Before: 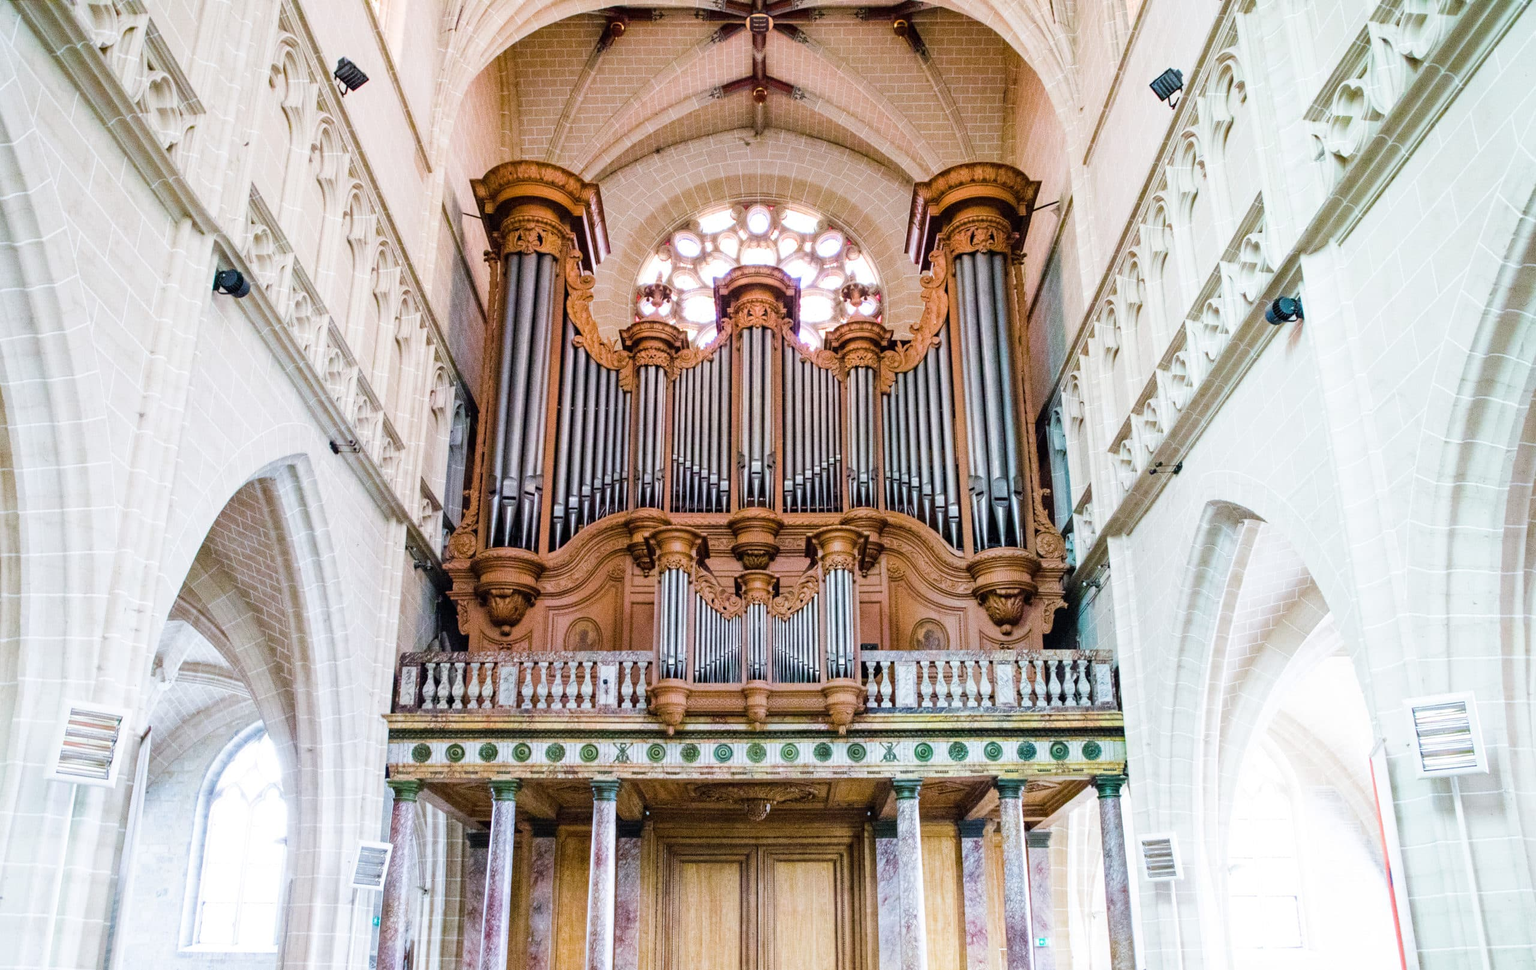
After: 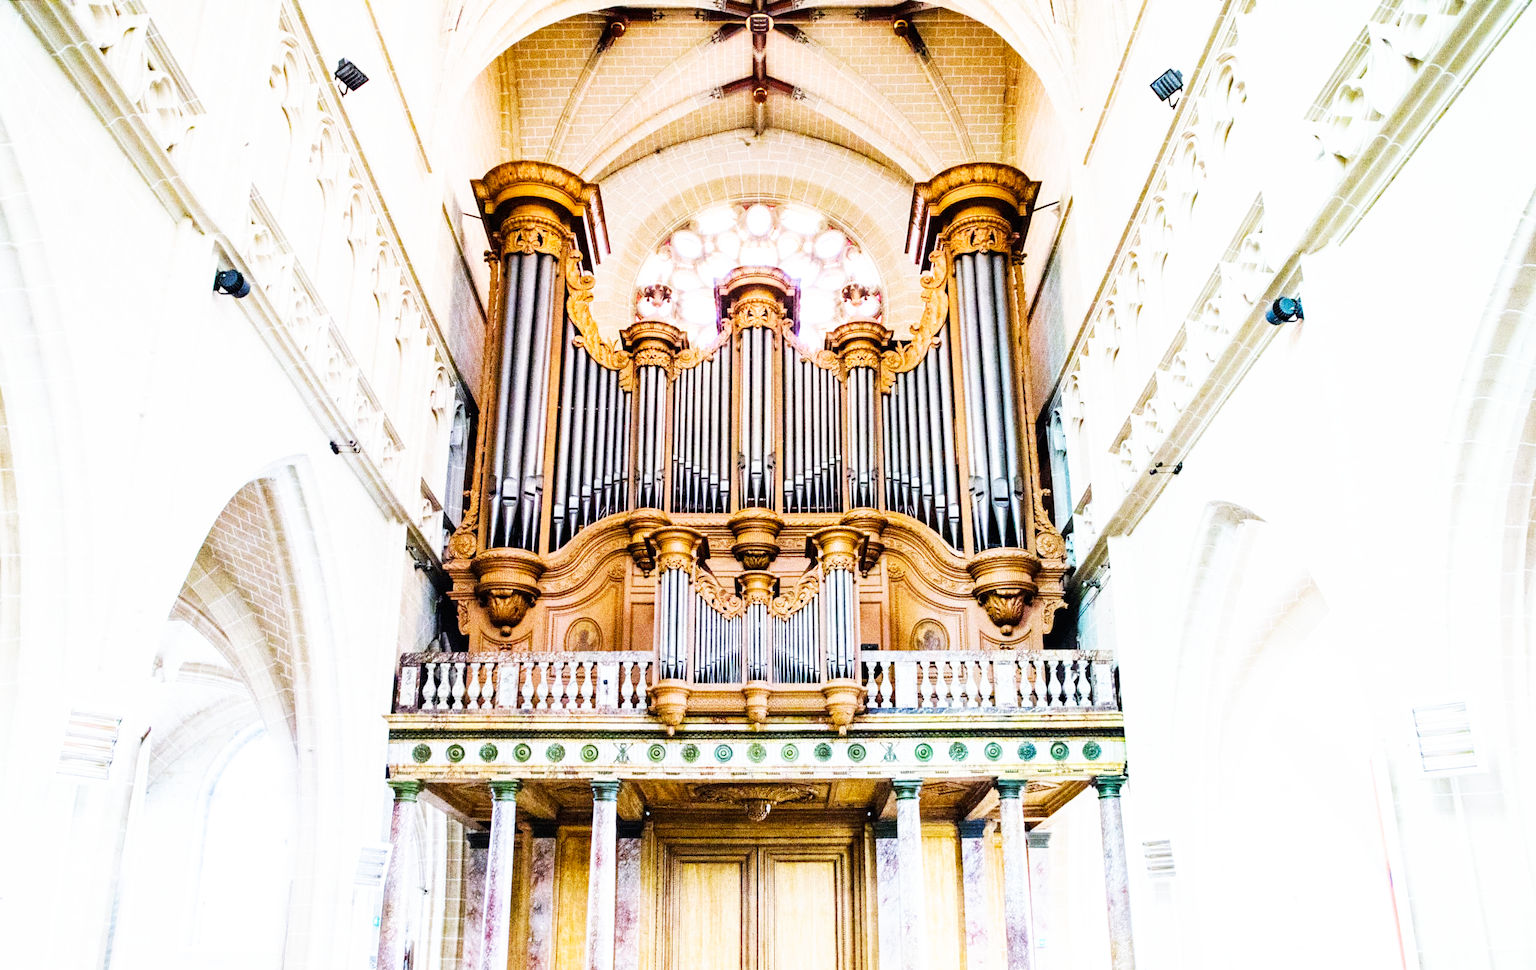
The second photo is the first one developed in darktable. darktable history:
color contrast: green-magenta contrast 0.81
base curve: curves: ch0 [(0, 0) (0.007, 0.004) (0.027, 0.03) (0.046, 0.07) (0.207, 0.54) (0.442, 0.872) (0.673, 0.972) (1, 1)], preserve colors none
